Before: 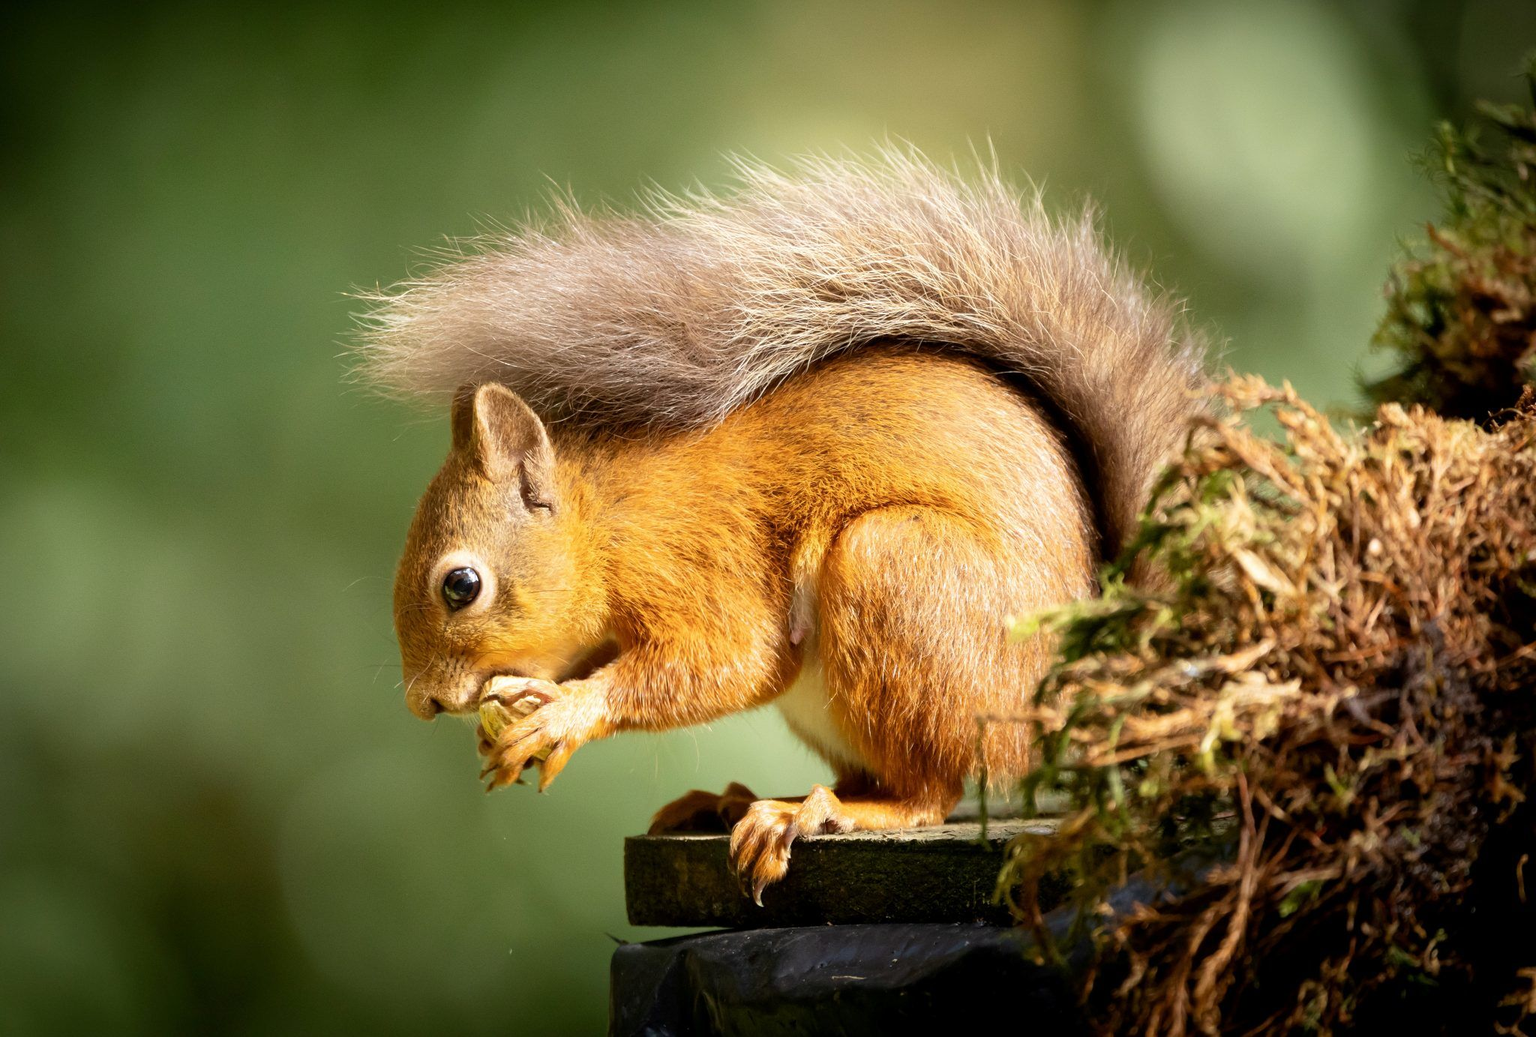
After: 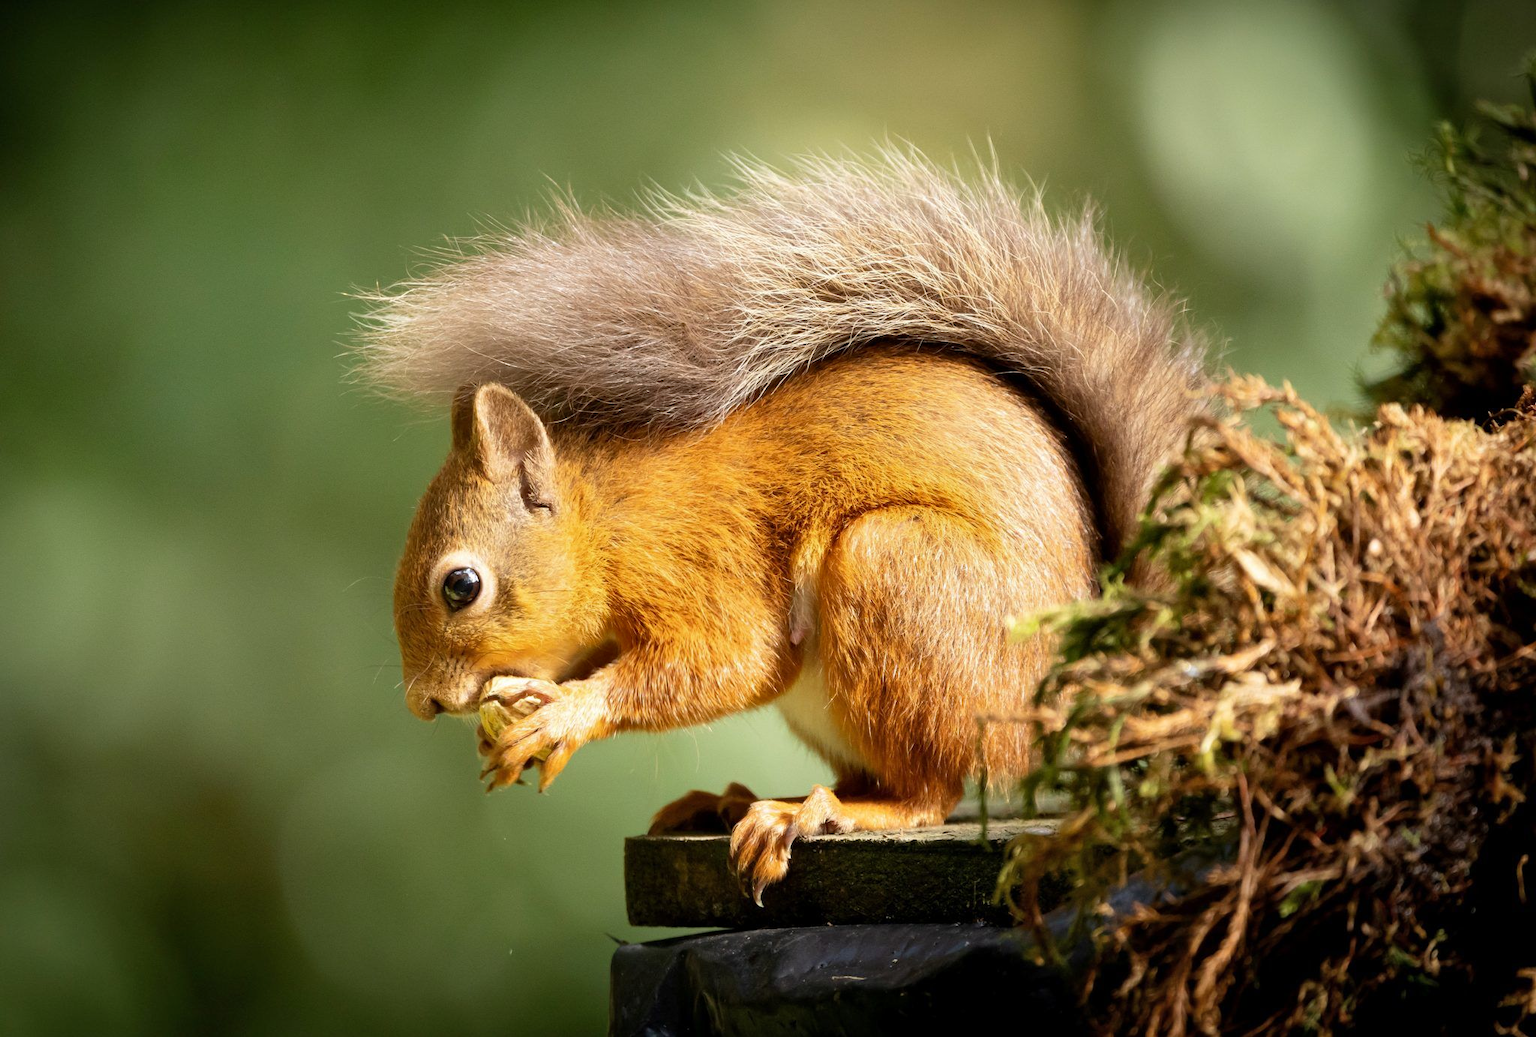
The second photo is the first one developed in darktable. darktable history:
shadows and highlights: shadows 22.22, highlights -49.23, soften with gaussian
